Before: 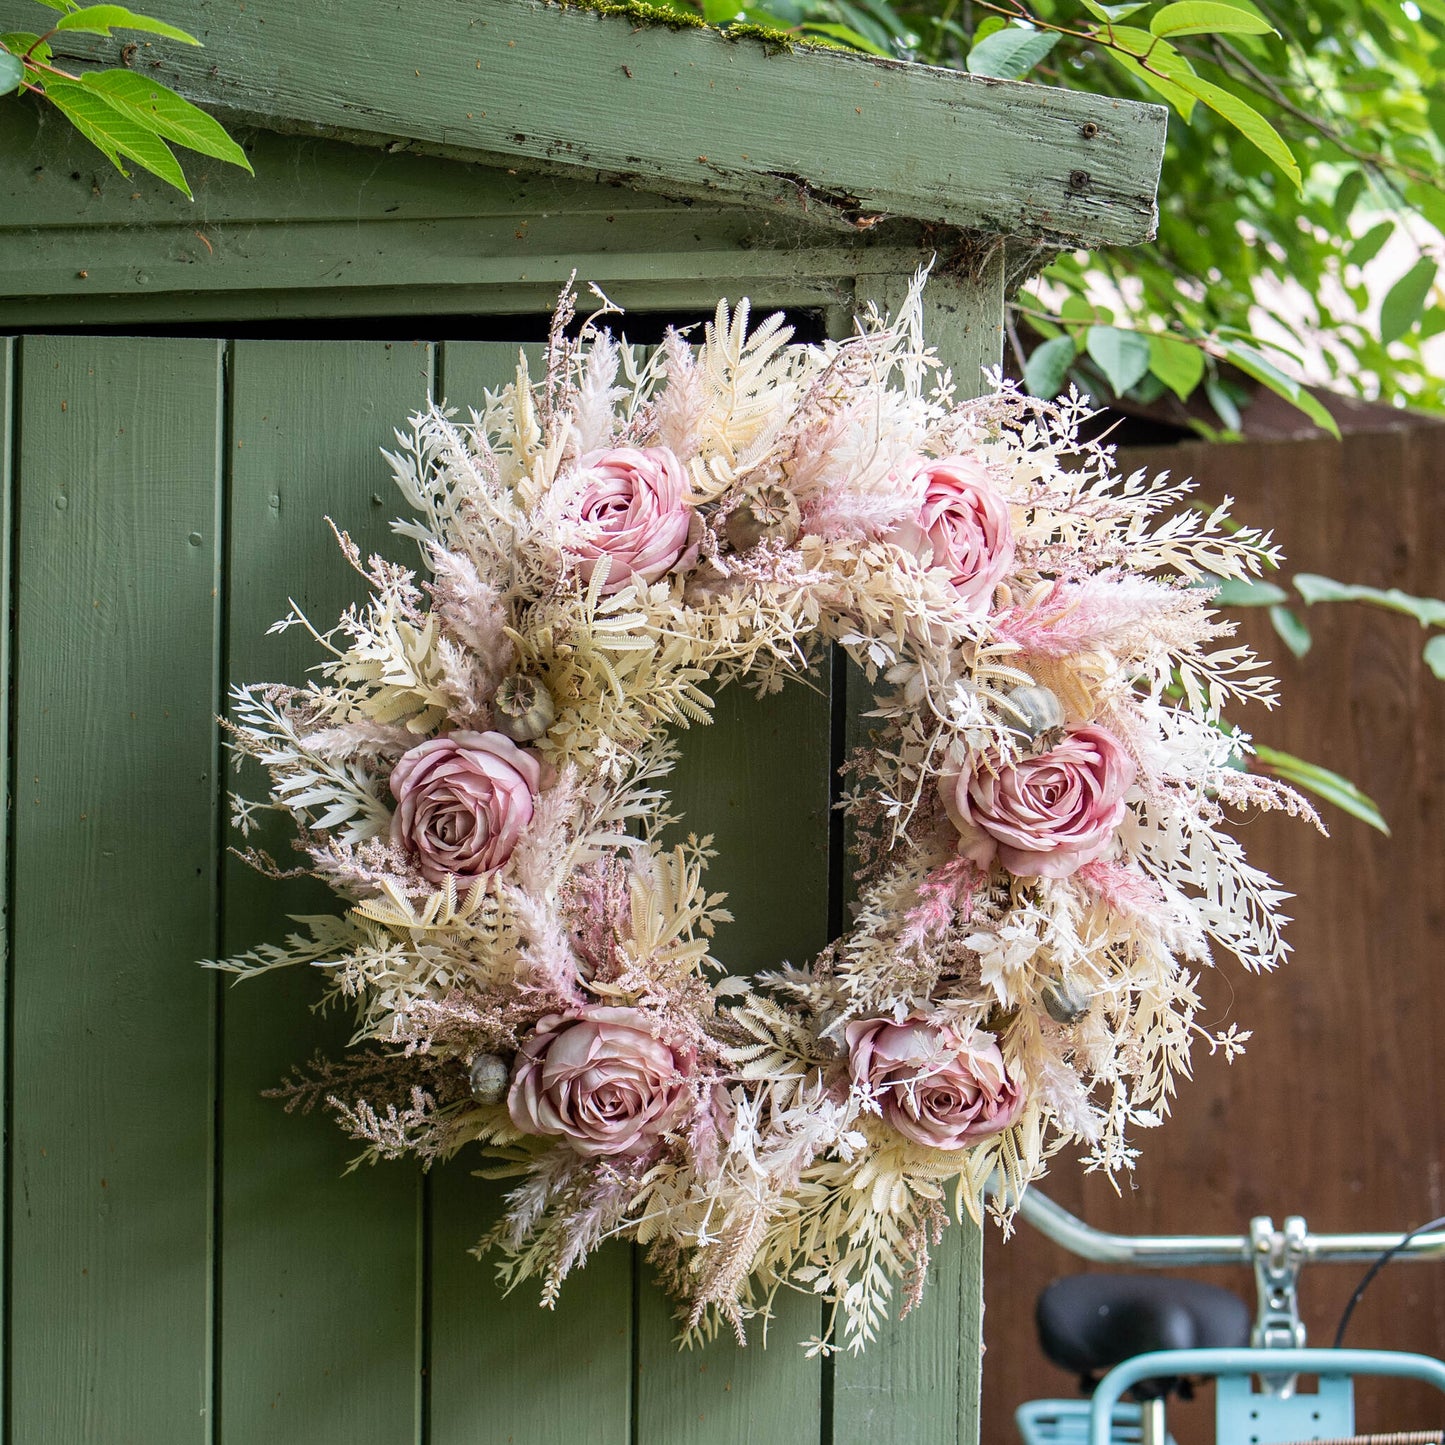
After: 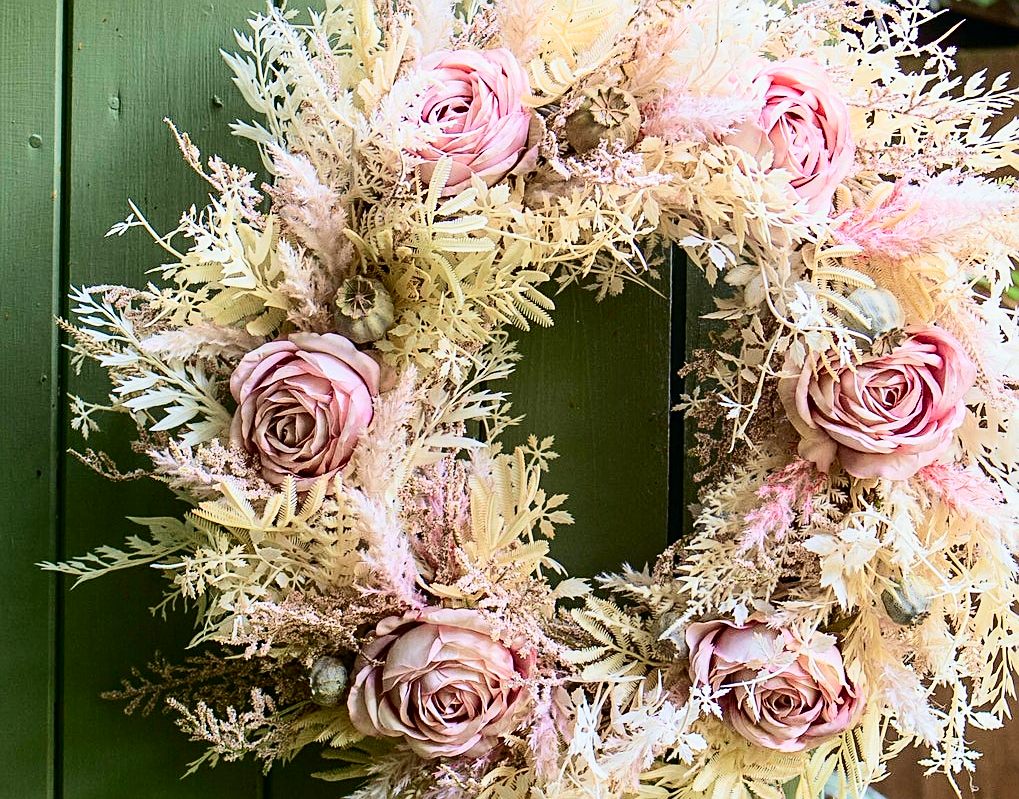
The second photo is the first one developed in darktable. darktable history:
crop: left 11.123%, top 27.61%, right 18.3%, bottom 17.034%
tone curve: curves: ch0 [(0, 0) (0.114, 0.083) (0.291, 0.3) (0.447, 0.535) (0.602, 0.712) (0.772, 0.864) (0.999, 0.978)]; ch1 [(0, 0) (0.389, 0.352) (0.458, 0.433) (0.486, 0.474) (0.509, 0.505) (0.535, 0.541) (0.555, 0.557) (0.677, 0.724) (1, 1)]; ch2 [(0, 0) (0.369, 0.388) (0.449, 0.431) (0.501, 0.5) (0.528, 0.552) (0.561, 0.596) (0.697, 0.721) (1, 1)], color space Lab, independent channels, preserve colors none
sharpen: on, module defaults
